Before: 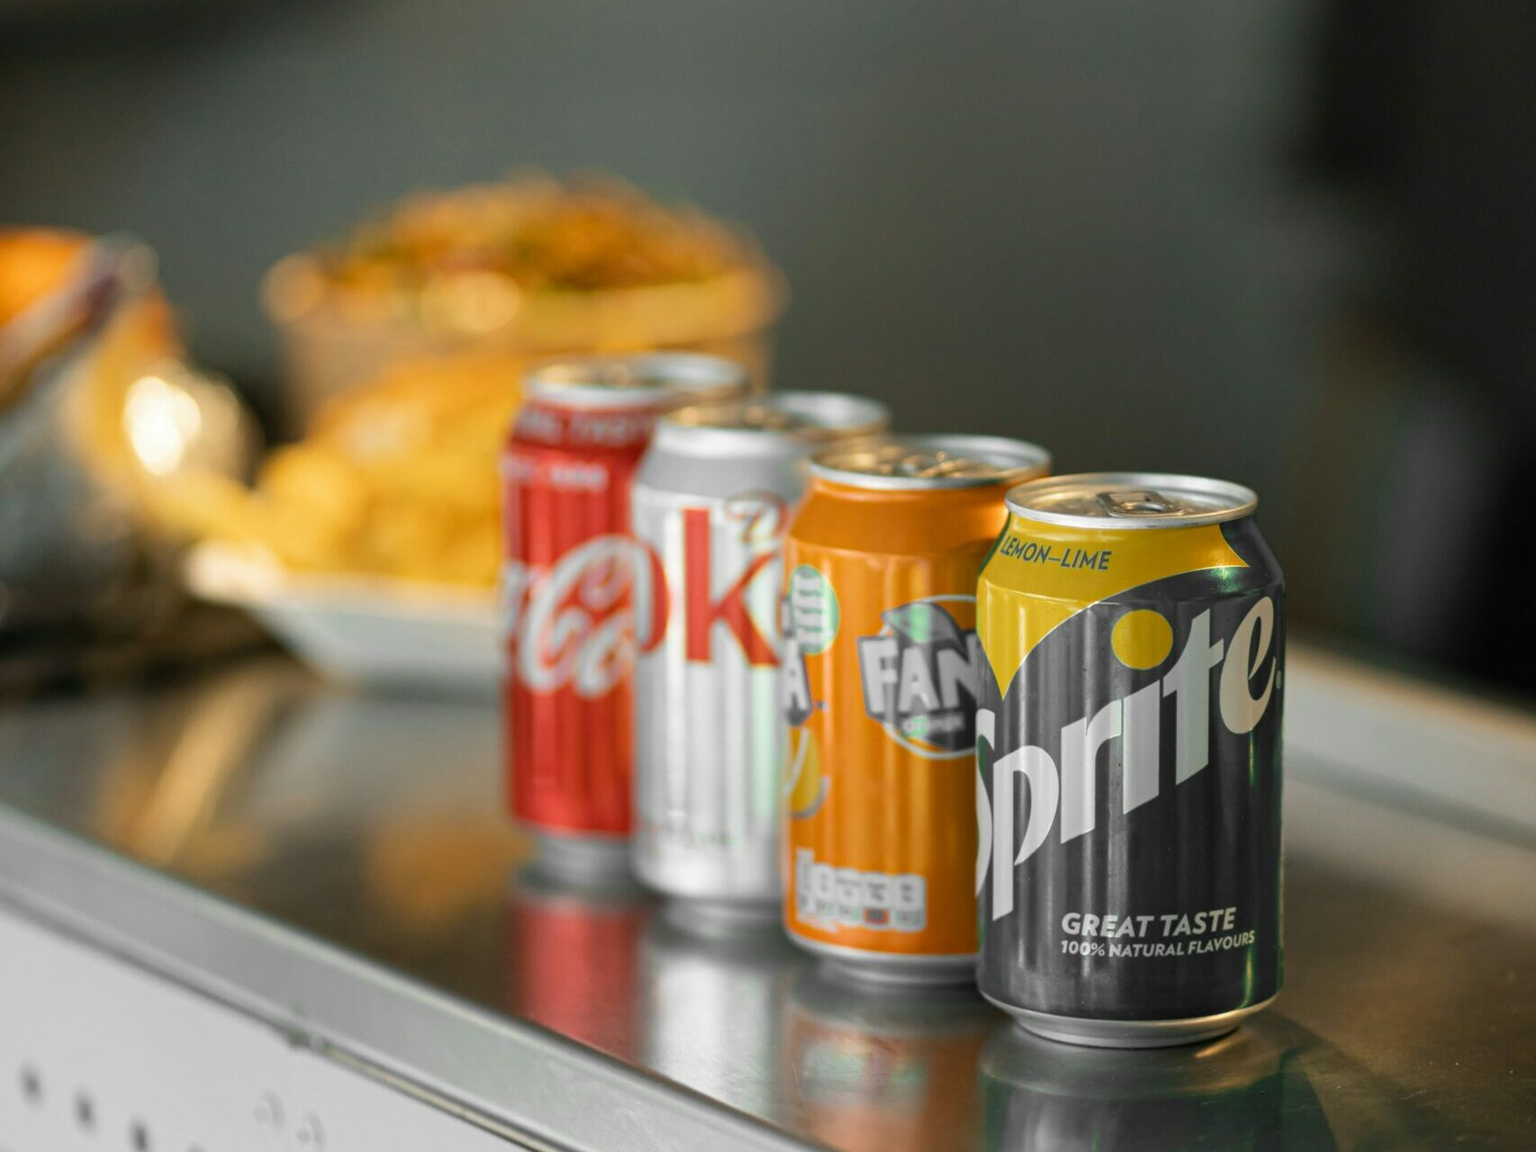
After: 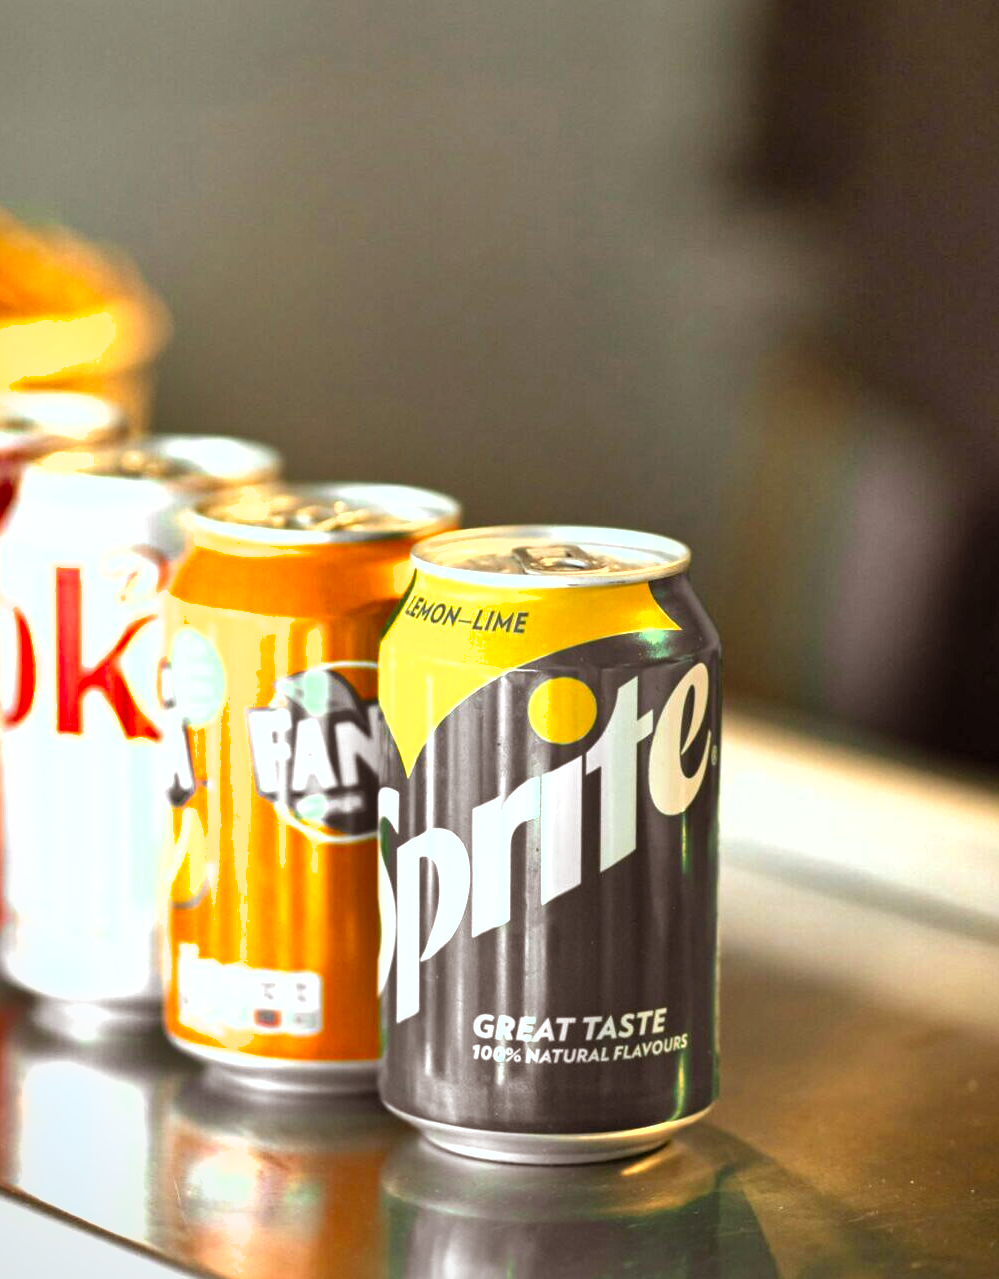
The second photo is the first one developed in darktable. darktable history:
shadows and highlights: low approximation 0.01, soften with gaussian
rgb levels: mode RGB, independent channels, levels [[0, 0.5, 1], [0, 0.521, 1], [0, 0.536, 1]]
vignetting: brightness -0.233, saturation 0.141
exposure: black level correction 0, exposure 1.55 EV, compensate exposure bias true, compensate highlight preservation false
crop: left 41.402%
